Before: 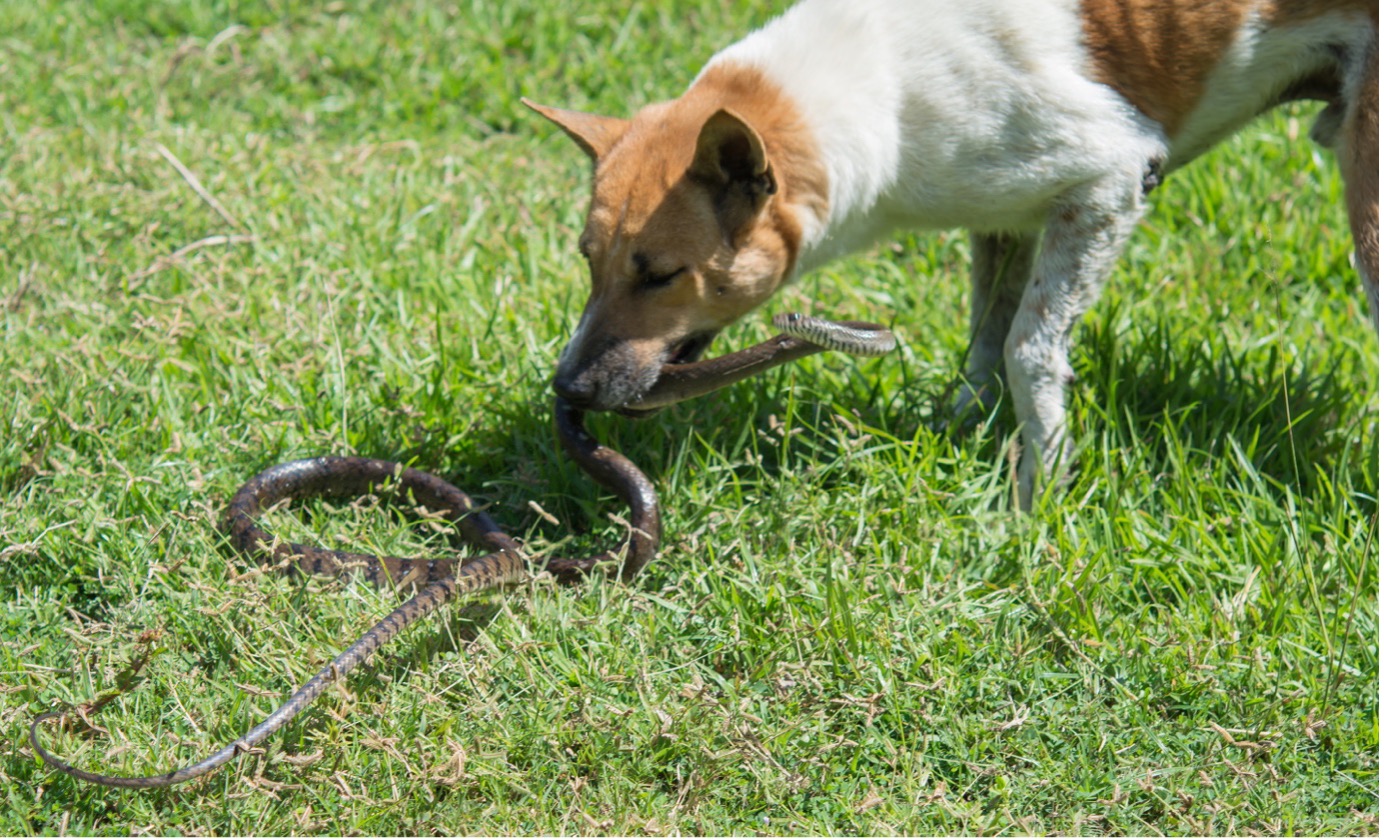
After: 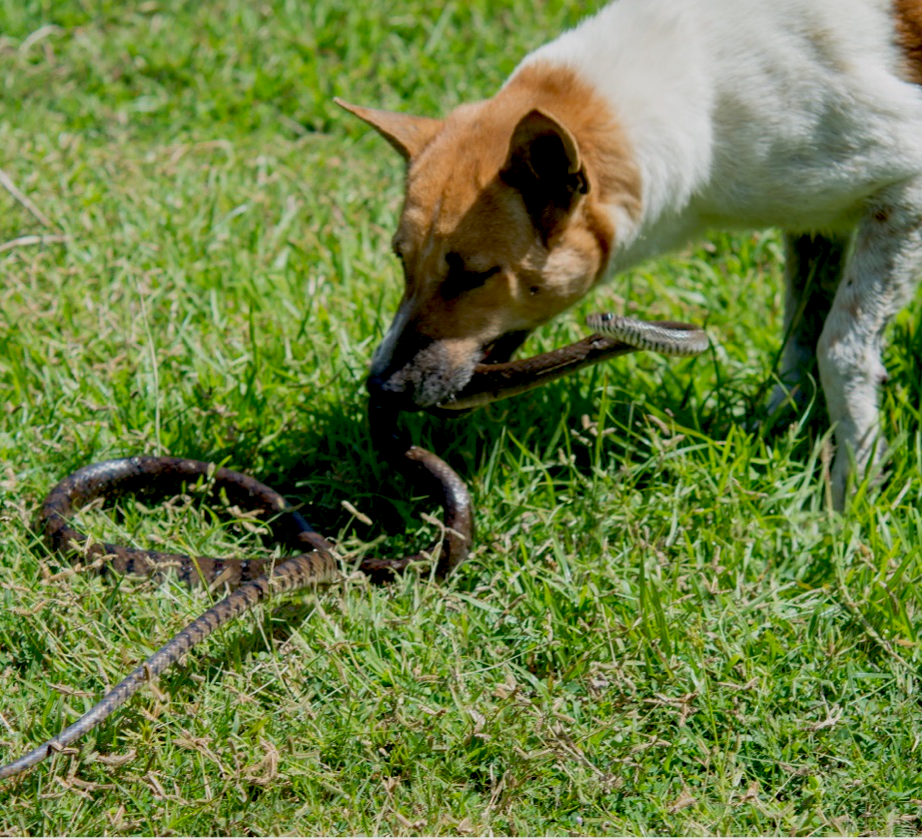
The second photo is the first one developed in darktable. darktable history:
crop and rotate: left 13.537%, right 19.796%
exposure: black level correction 0.029, exposure -0.073 EV, compensate highlight preservation false
shadows and highlights: radius 121.13, shadows 21.4, white point adjustment -9.72, highlights -14.39, soften with gaussian
